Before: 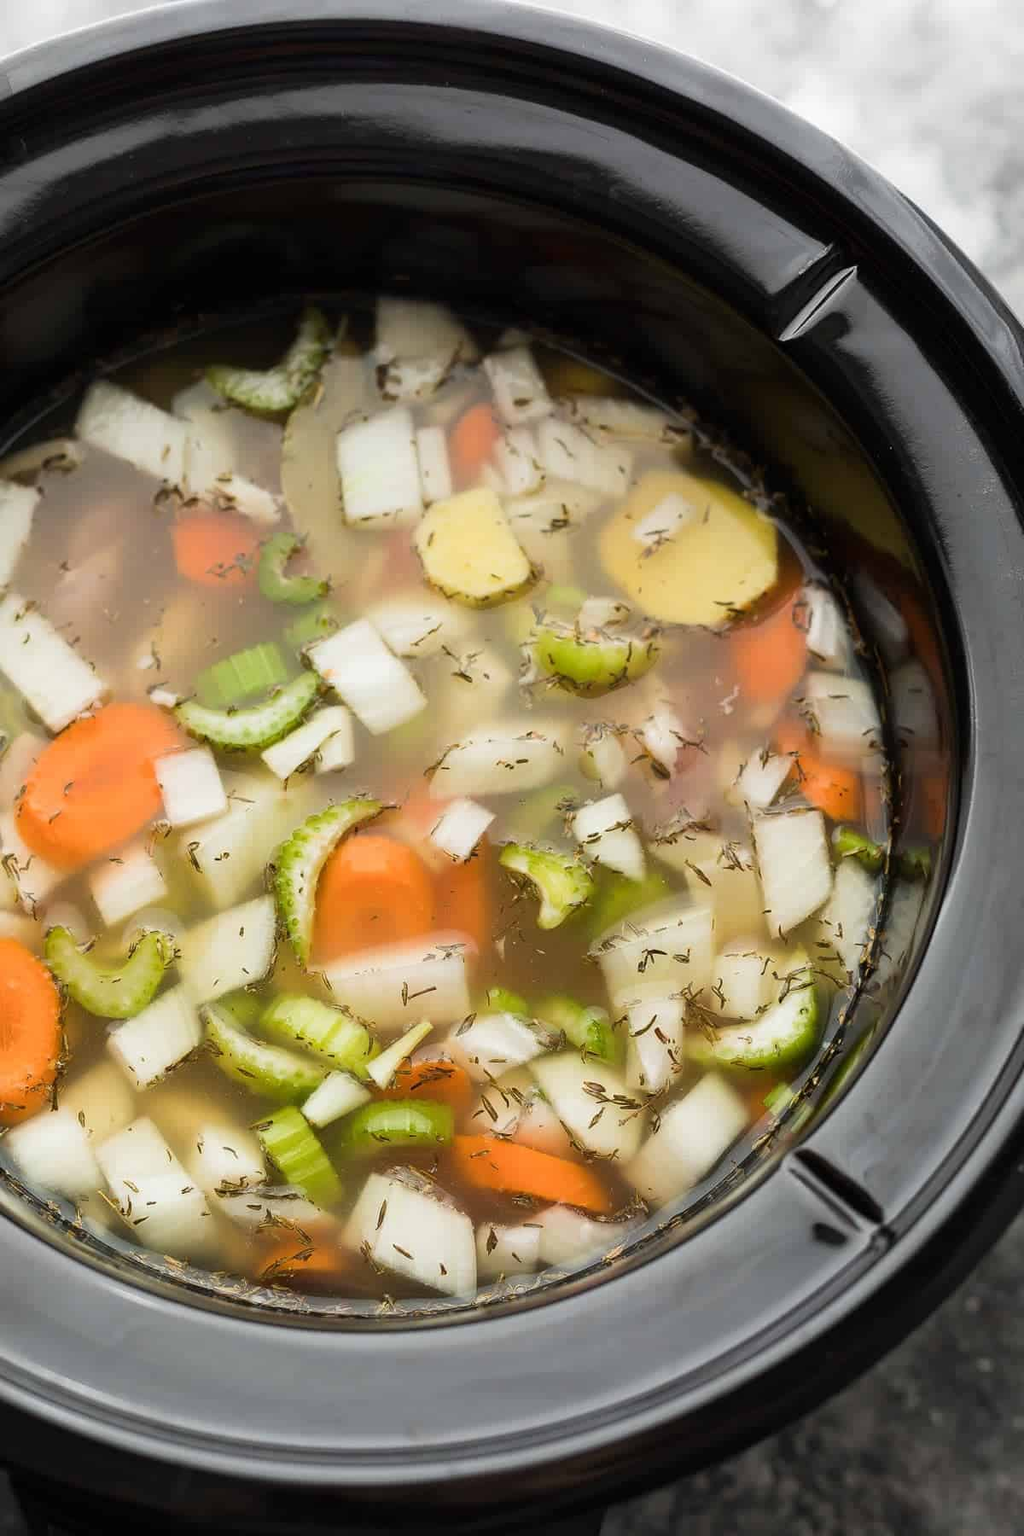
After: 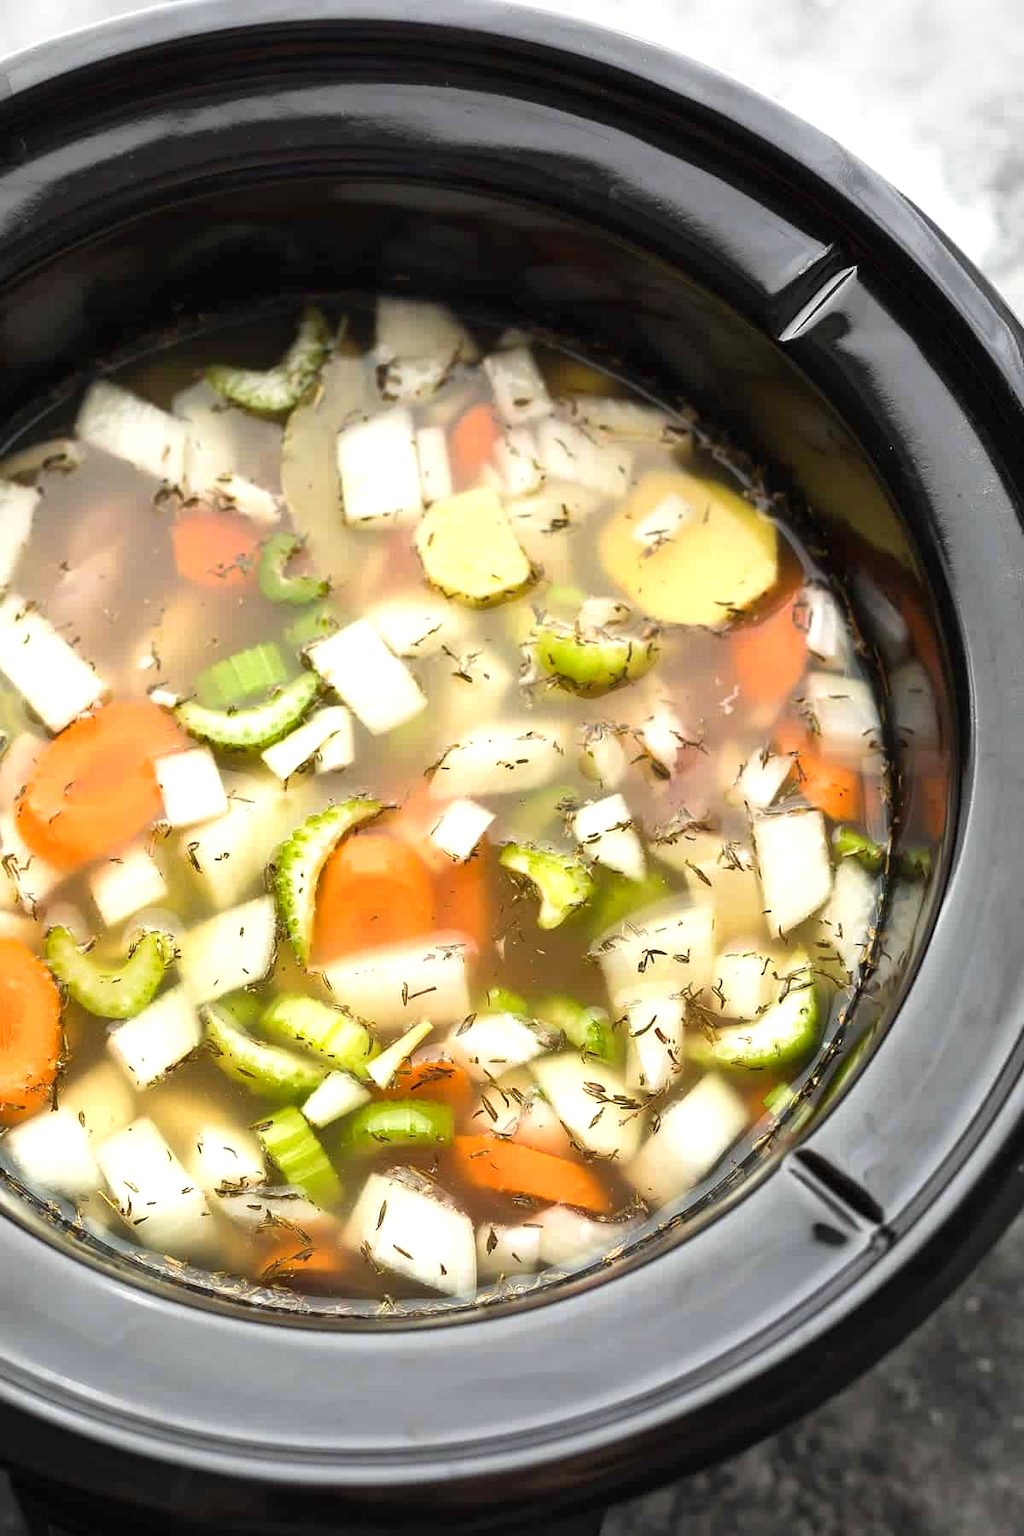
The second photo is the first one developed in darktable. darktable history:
exposure: black level correction 0, exposure 0.697 EV, compensate highlight preservation false
shadows and highlights: shadows 36.89, highlights -27.62, highlights color adjustment 78.96%, soften with gaussian
vignetting: fall-off start 97.79%, fall-off radius 100.93%, brightness -0.375, saturation 0.012, width/height ratio 1.372
